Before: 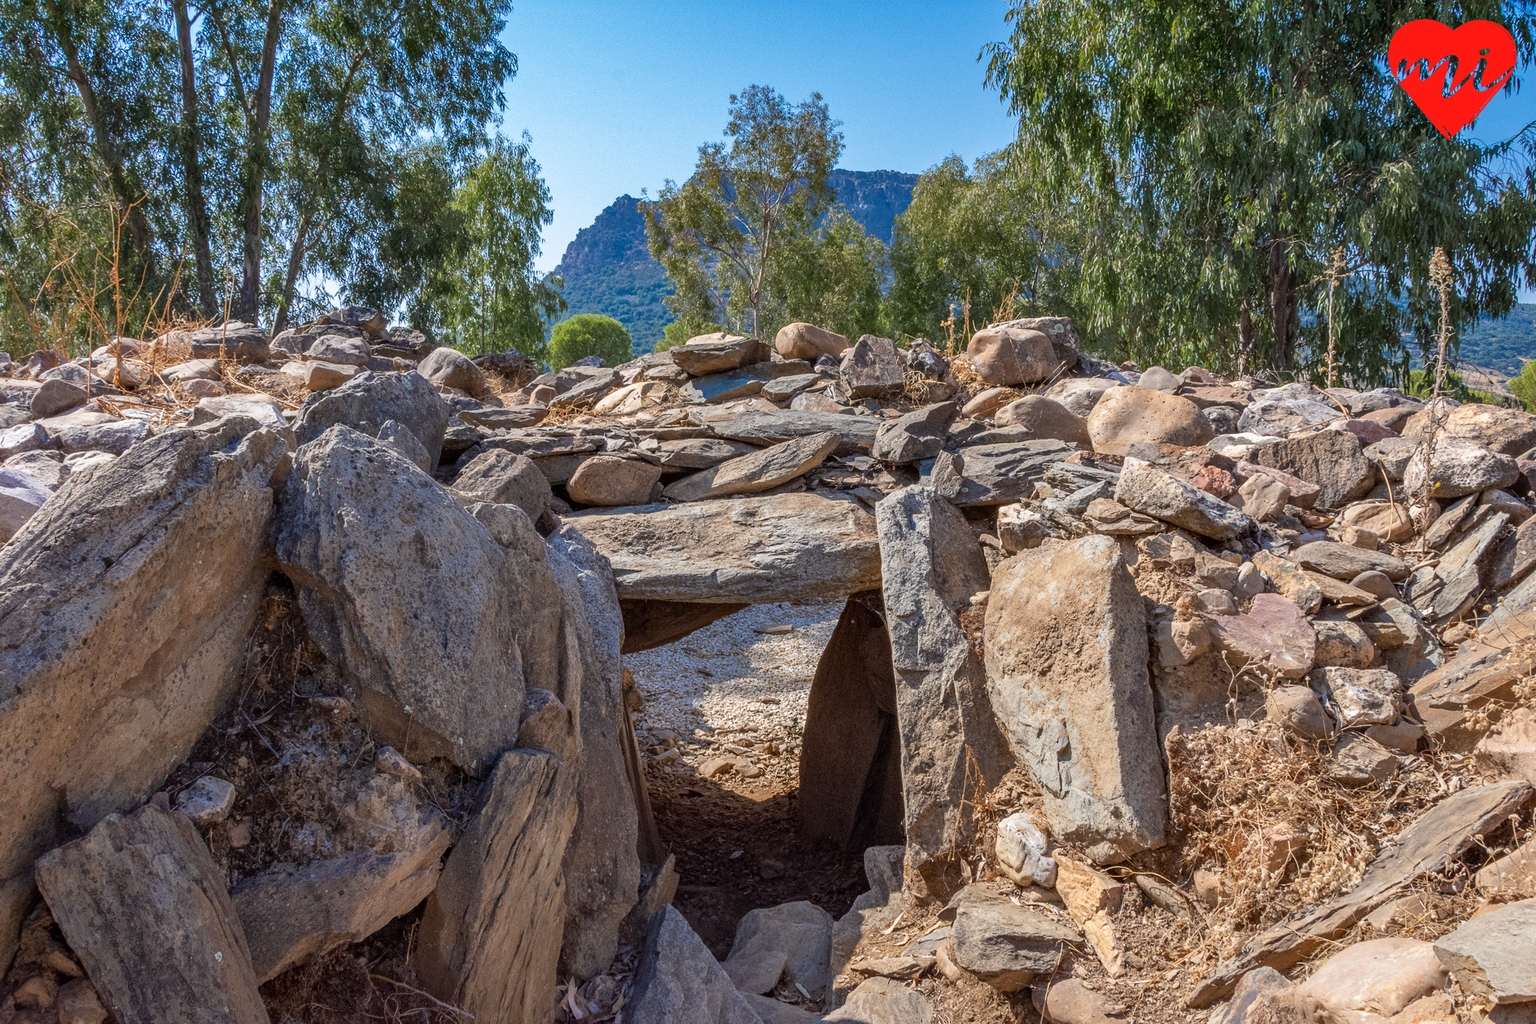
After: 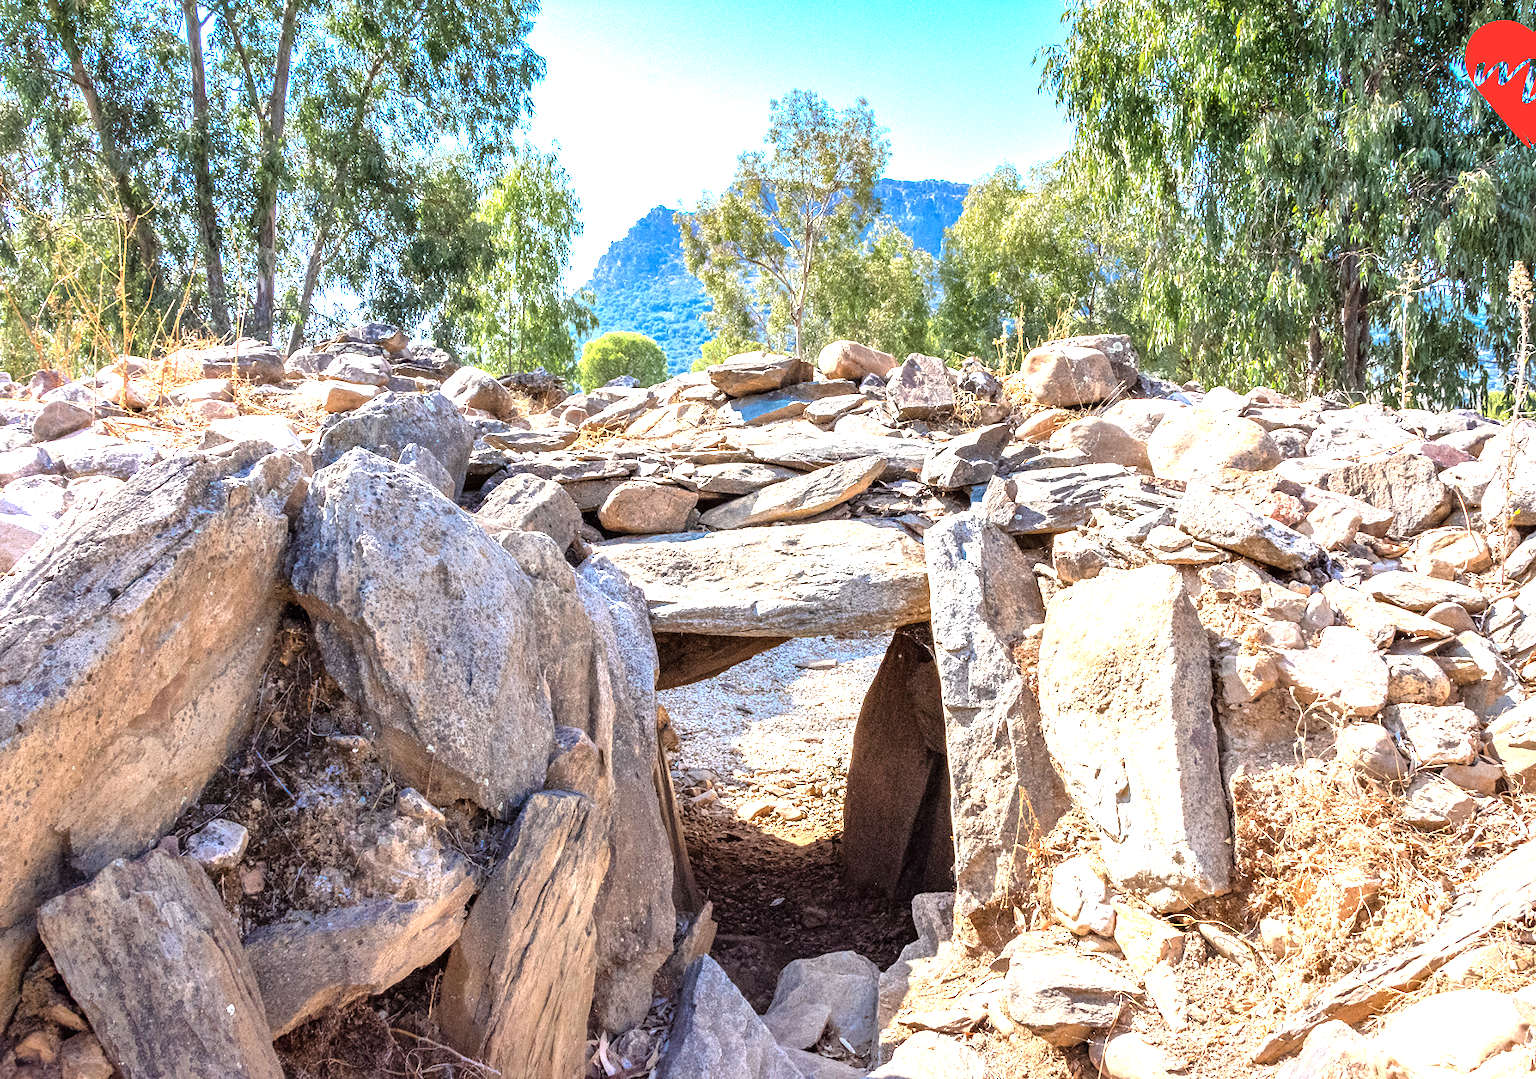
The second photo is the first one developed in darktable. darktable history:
tone equalizer: -8 EV -0.79 EV, -7 EV -0.732 EV, -6 EV -0.568 EV, -5 EV -0.423 EV, -3 EV 0.399 EV, -2 EV 0.6 EV, -1 EV 0.698 EV, +0 EV 0.748 EV
exposure: black level correction 0, exposure 1.199 EV, compensate exposure bias true, compensate highlight preservation false
crop and rotate: left 0%, right 5.211%
